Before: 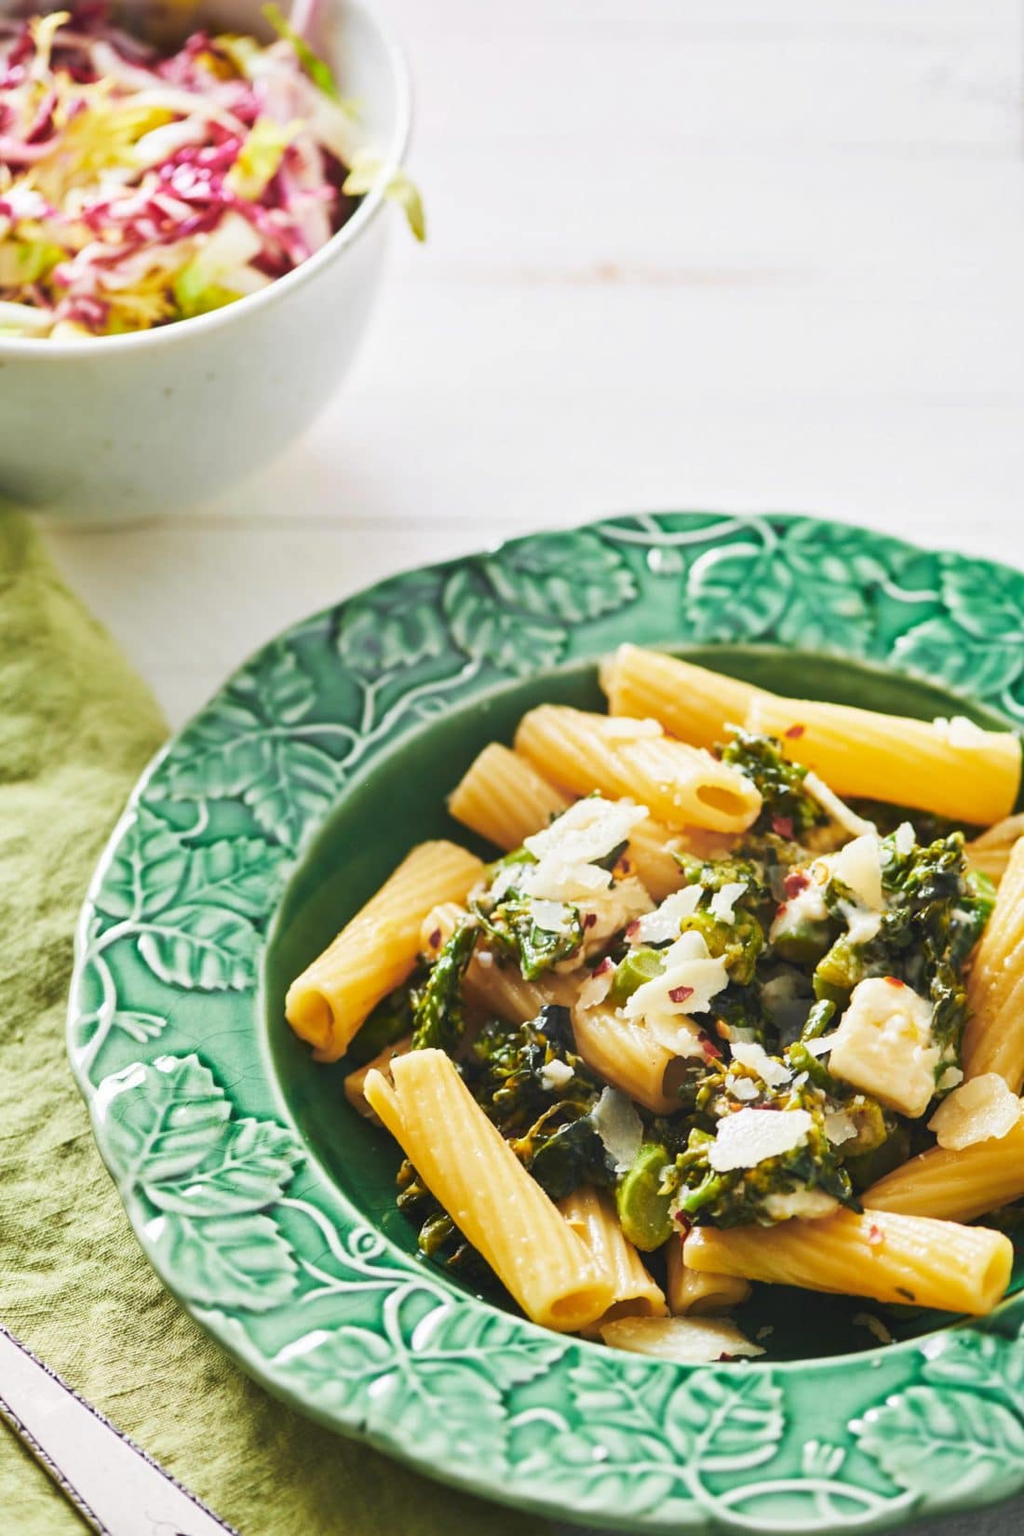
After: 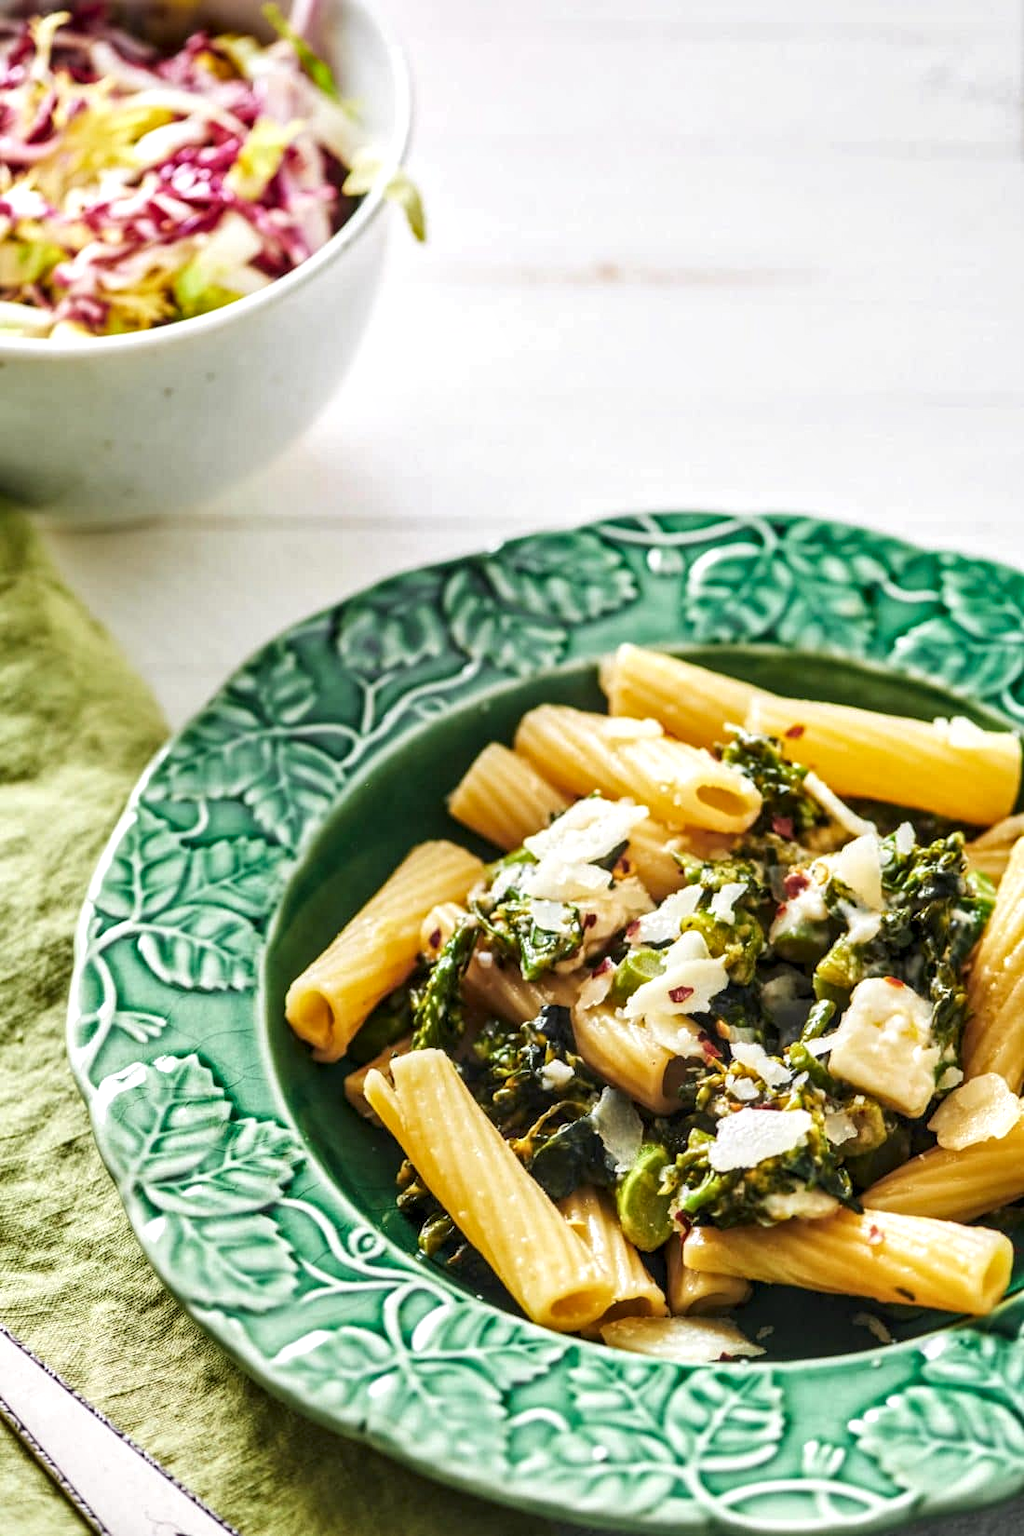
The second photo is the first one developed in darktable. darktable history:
tone equalizer: on, module defaults
local contrast: detail 160%
